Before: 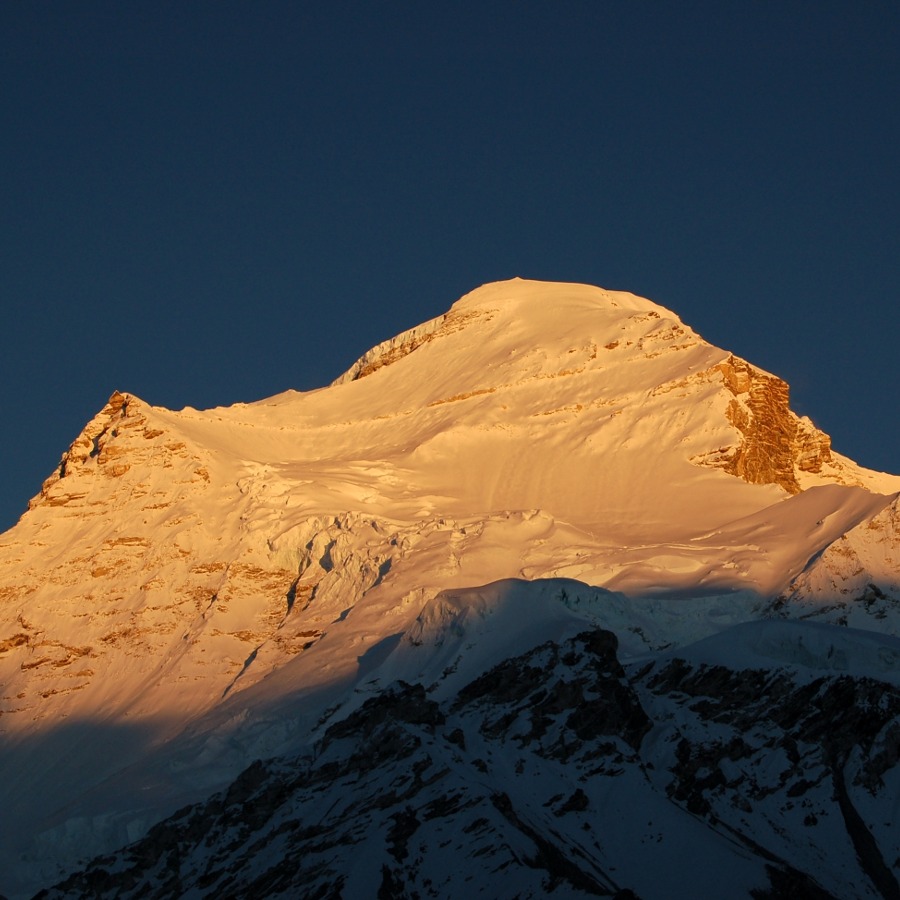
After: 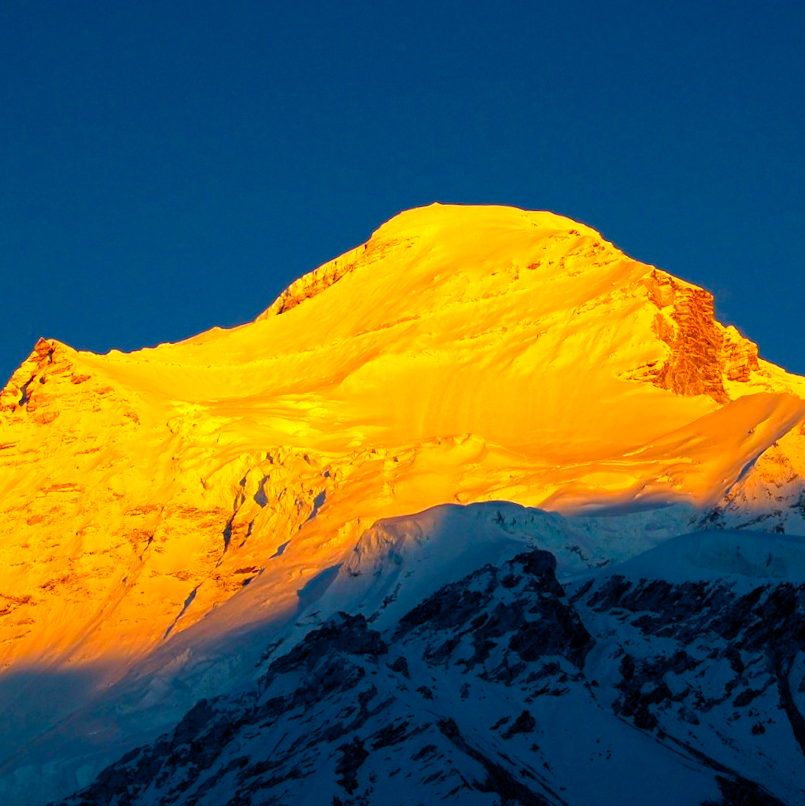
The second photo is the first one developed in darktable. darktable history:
crop and rotate: angle 3.11°, left 5.808%, top 5.676%
contrast brightness saturation: contrast 0.074, brightness 0.072, saturation 0.178
color balance rgb: global offset › chroma 0.104%, global offset › hue 253.59°, perceptual saturation grading › global saturation 41.155%, perceptual brilliance grading › global brilliance 25.022%, global vibrance 20%
